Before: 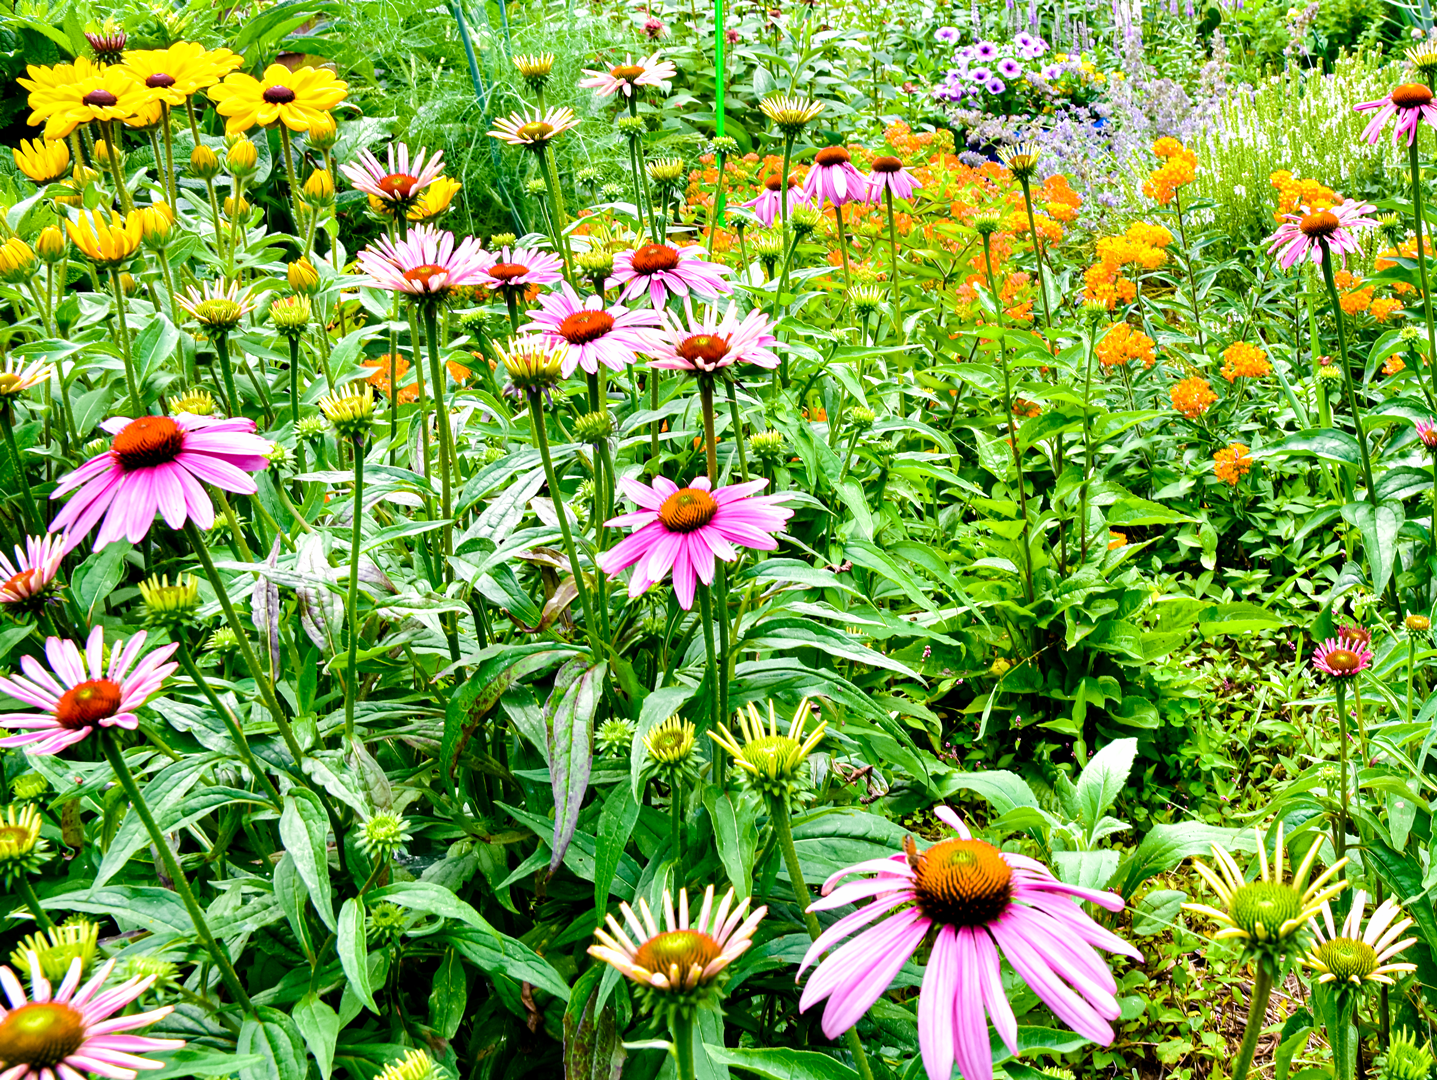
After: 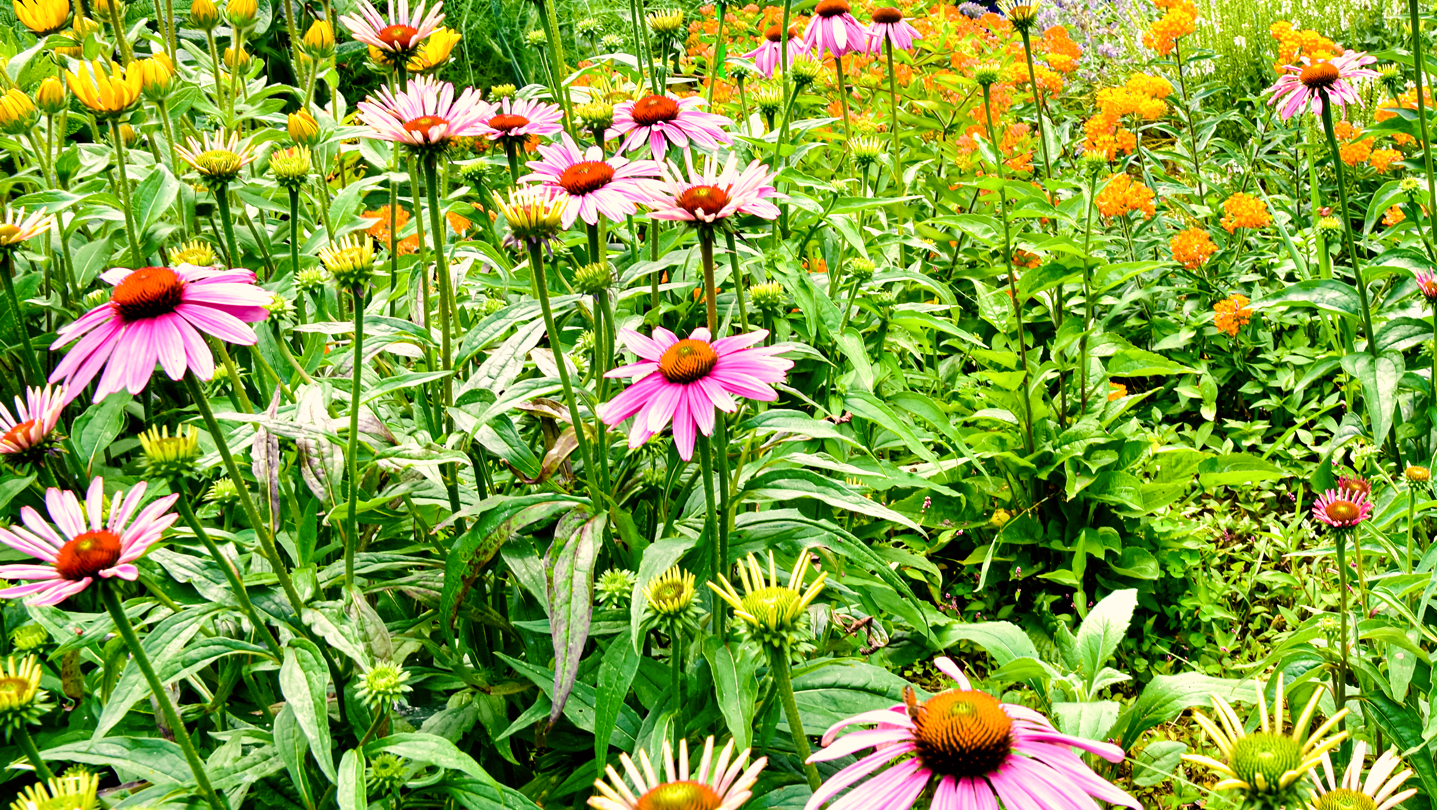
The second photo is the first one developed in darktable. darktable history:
rgb curve: curves: ch2 [(0, 0) (0.567, 0.512) (1, 1)], mode RGB, independent channels
crop: top 13.819%, bottom 11.169%
color correction: highlights a* 3.12, highlights b* -1.55, shadows a* -0.101, shadows b* 2.52, saturation 0.98
white balance: red 1.045, blue 0.932
